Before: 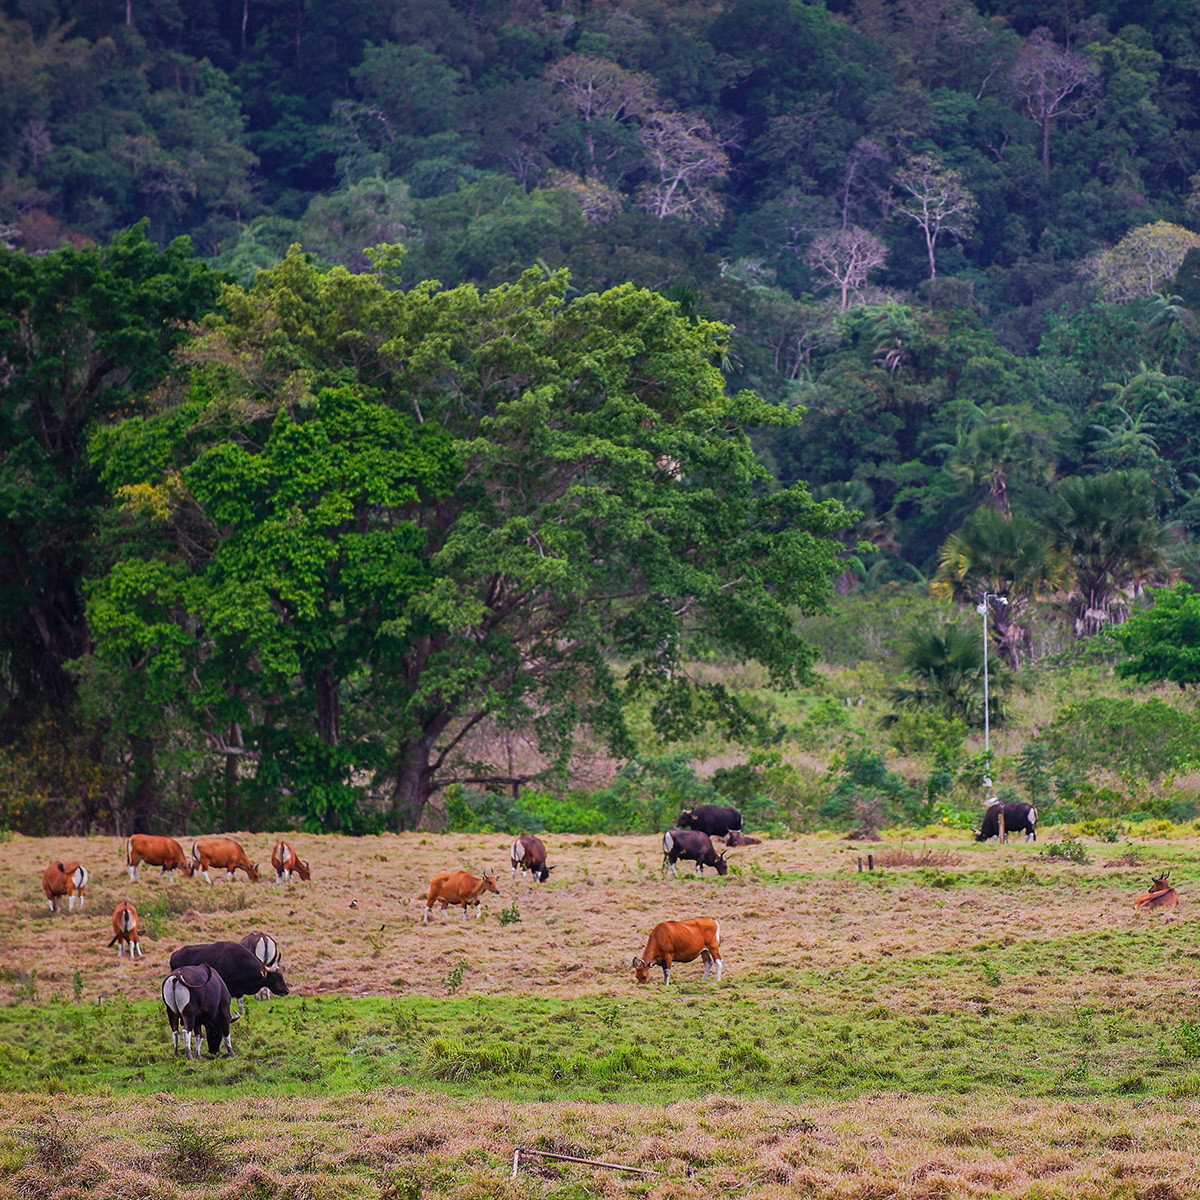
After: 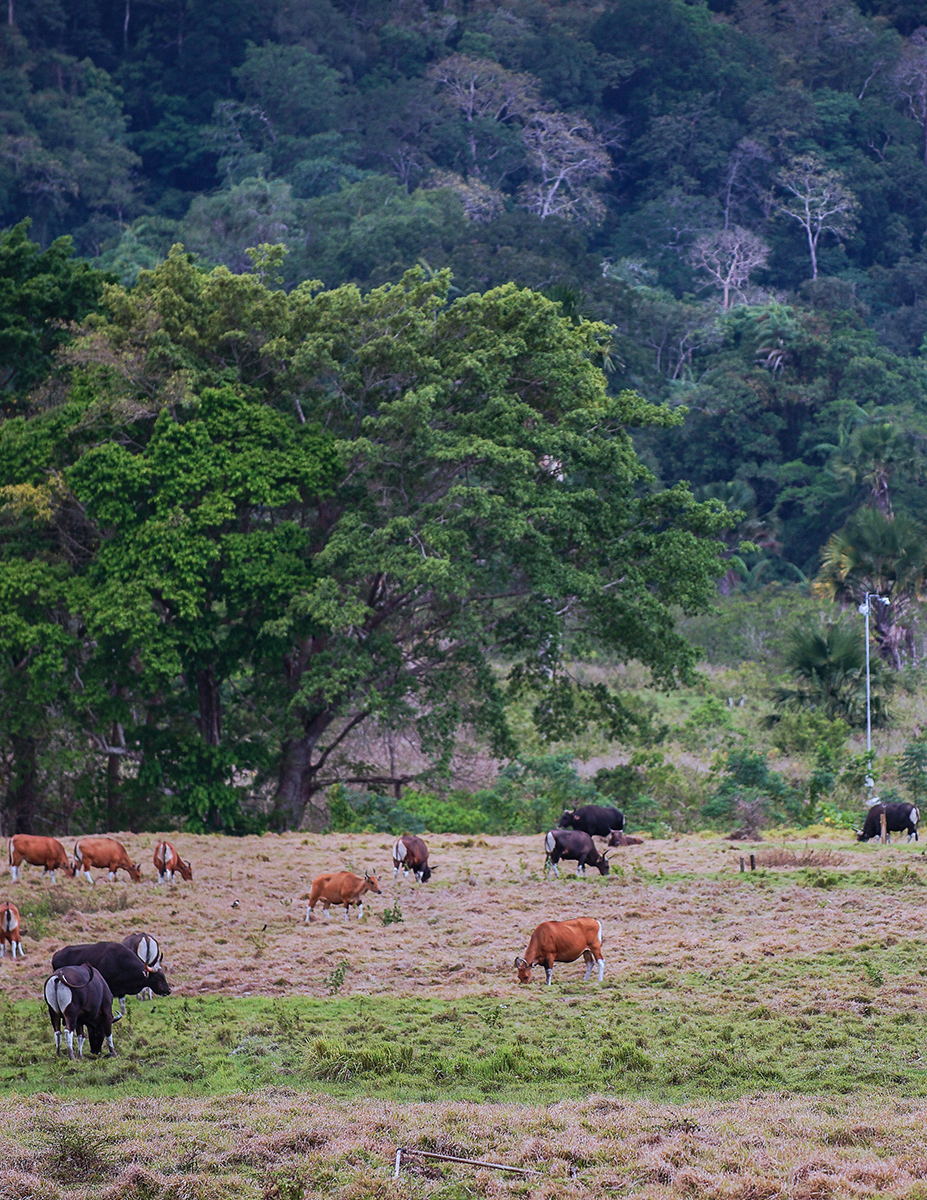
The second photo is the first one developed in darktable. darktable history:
color correction: highlights a* -2.26, highlights b* -18.21
crop: left 9.88%, right 12.856%
